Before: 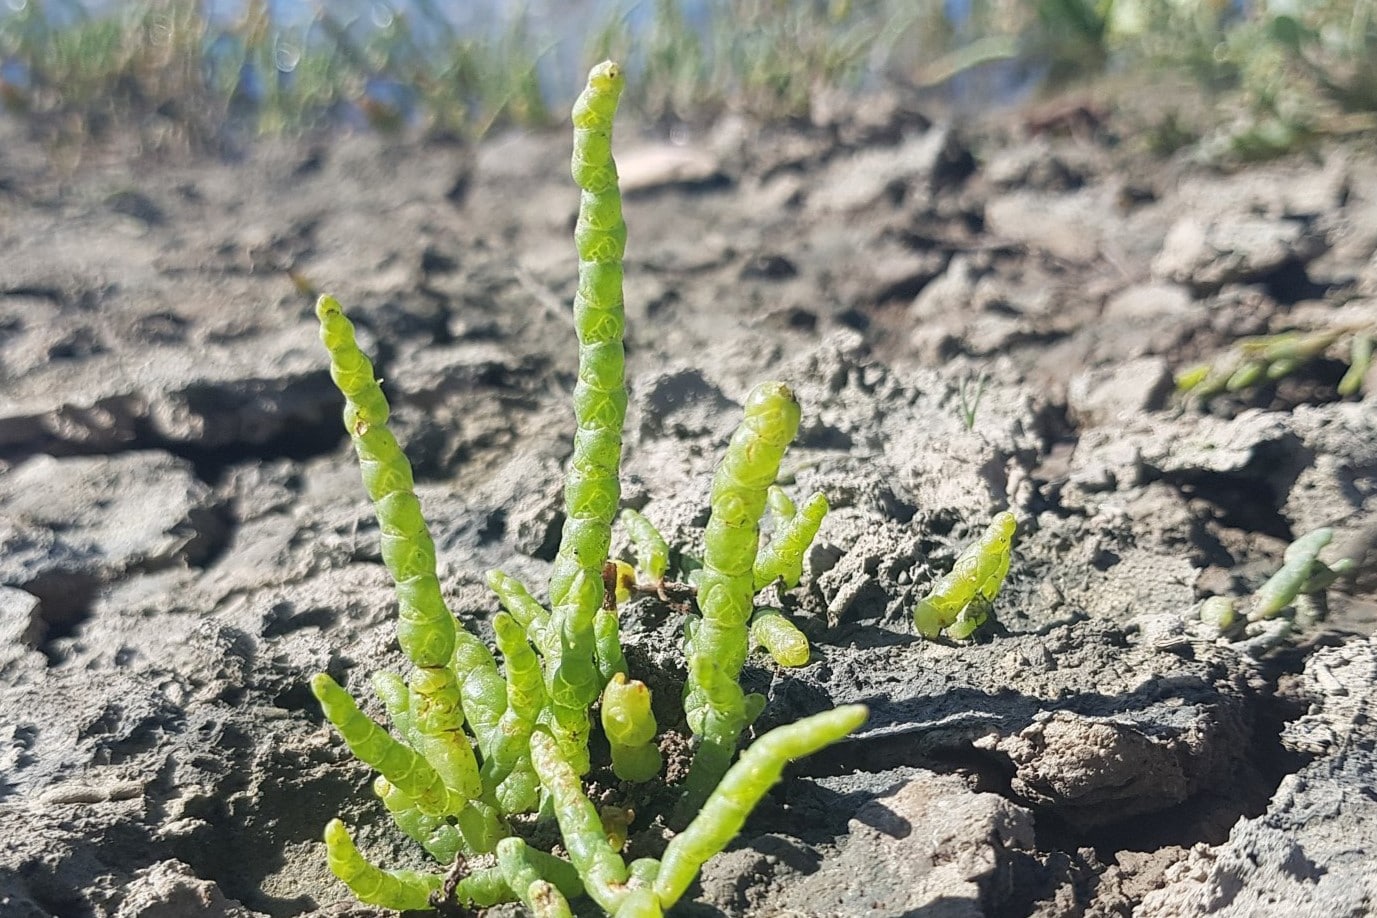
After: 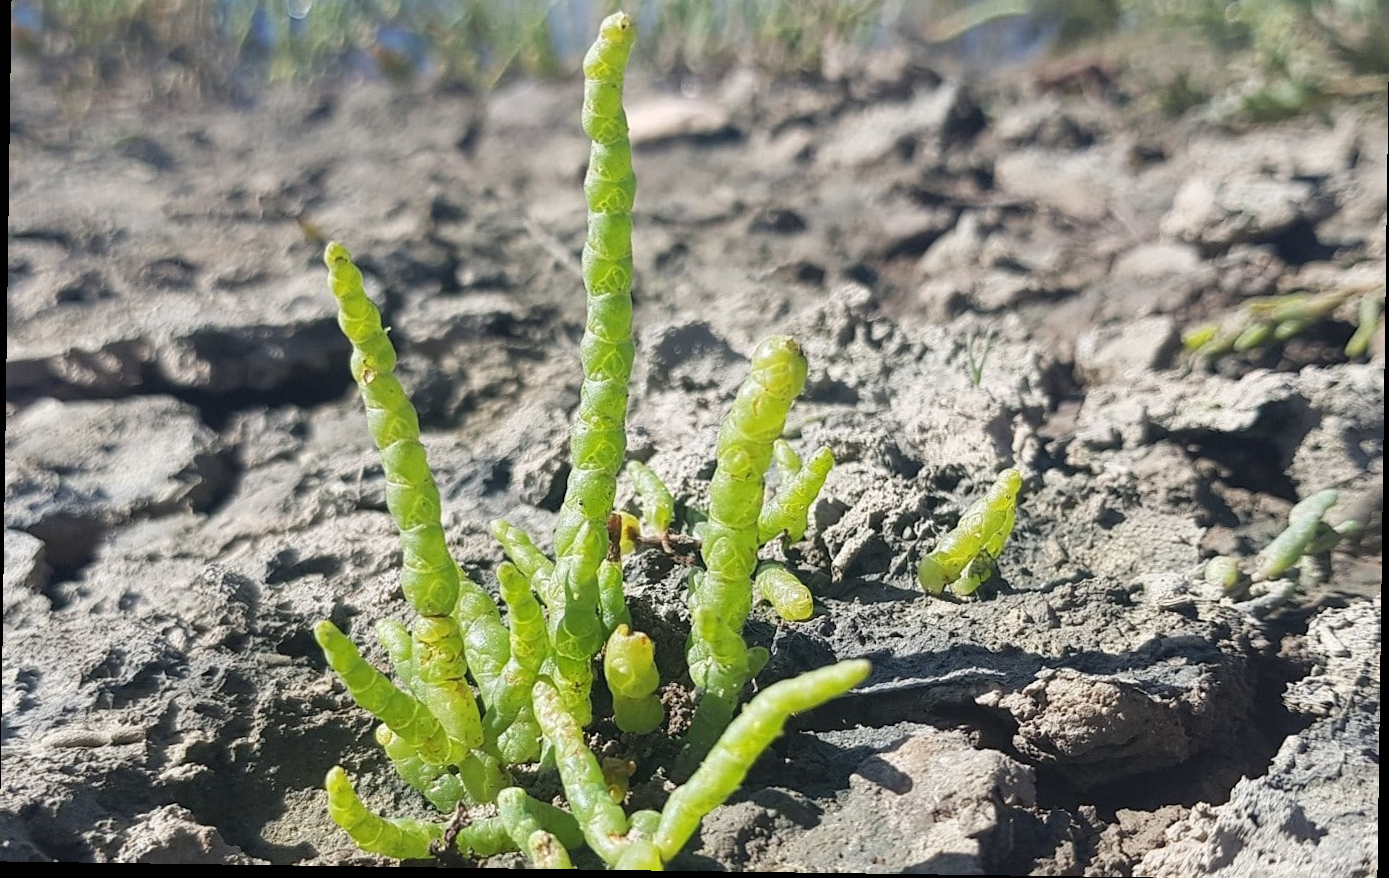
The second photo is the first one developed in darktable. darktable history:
crop and rotate: top 6.25%
rotate and perspective: rotation 0.8°, automatic cropping off
